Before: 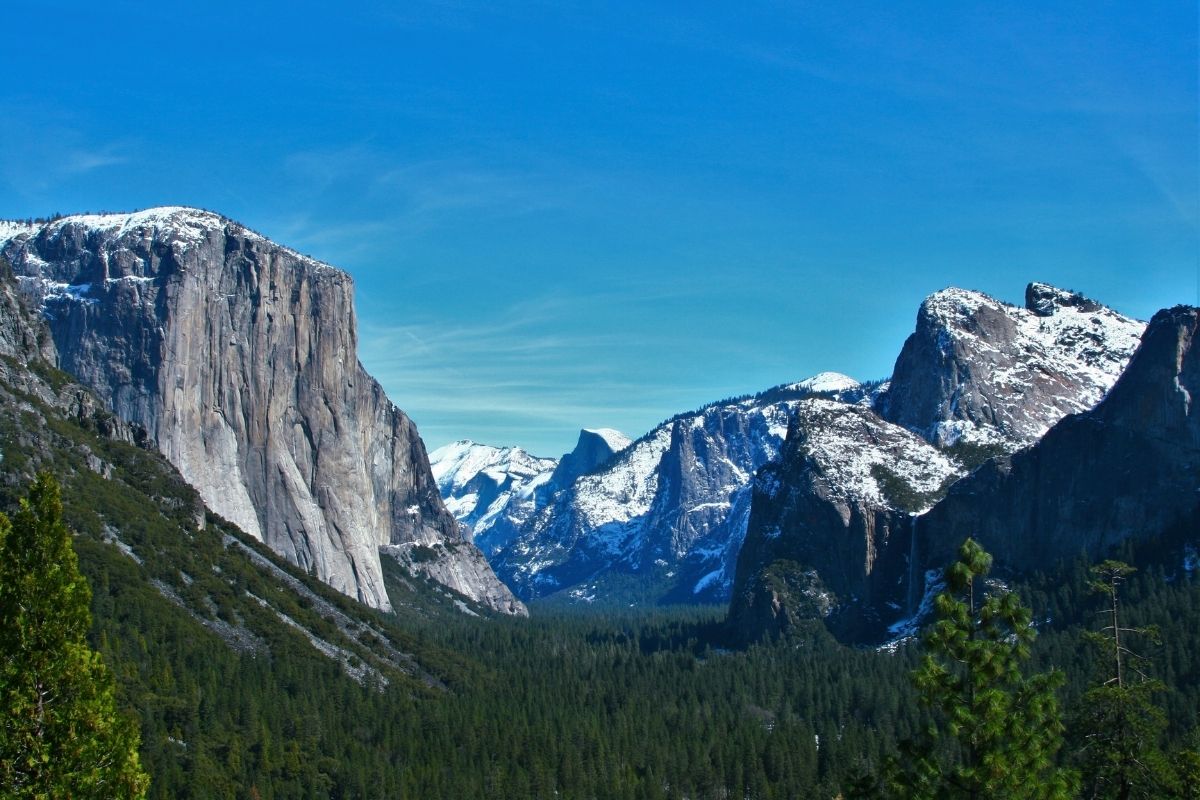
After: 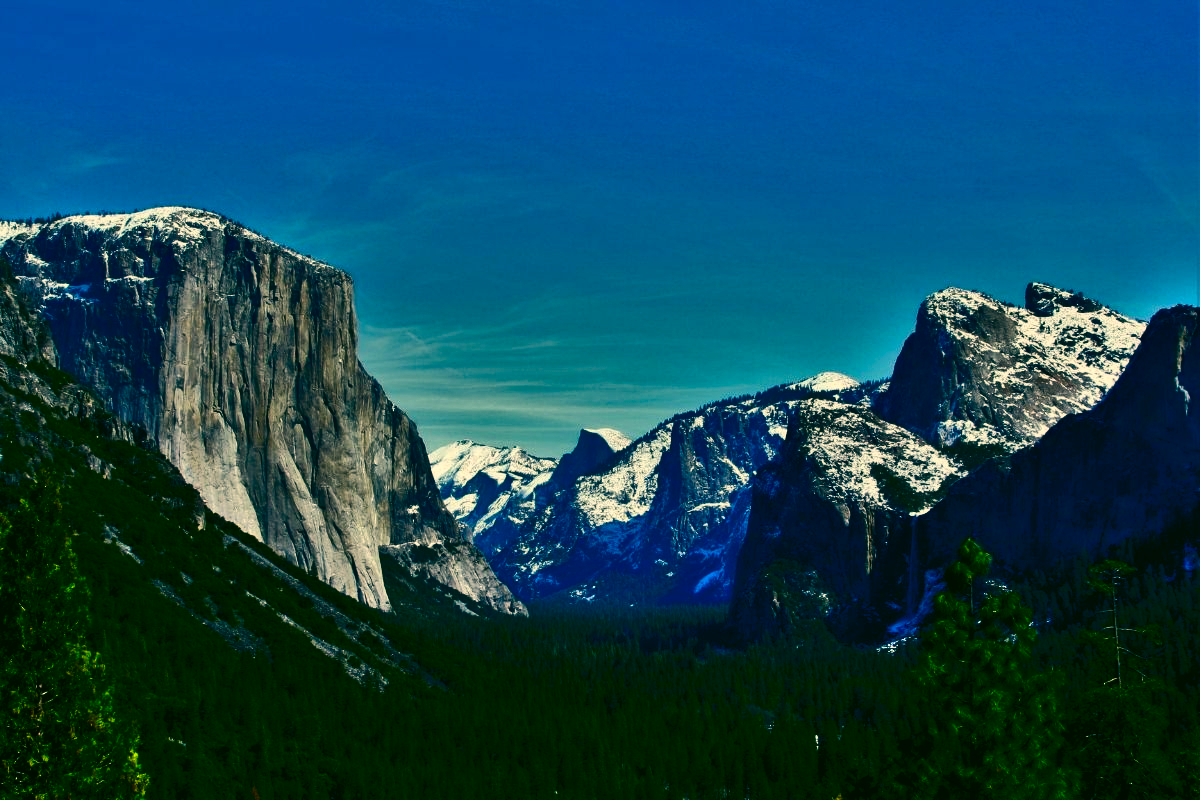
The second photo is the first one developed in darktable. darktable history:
color correction: highlights a* 5.16, highlights b* 24.62, shadows a* -15.7, shadows b* 3.83
shadows and highlights: low approximation 0.01, soften with gaussian
contrast brightness saturation: contrast 0.088, brightness -0.586, saturation 0.174
